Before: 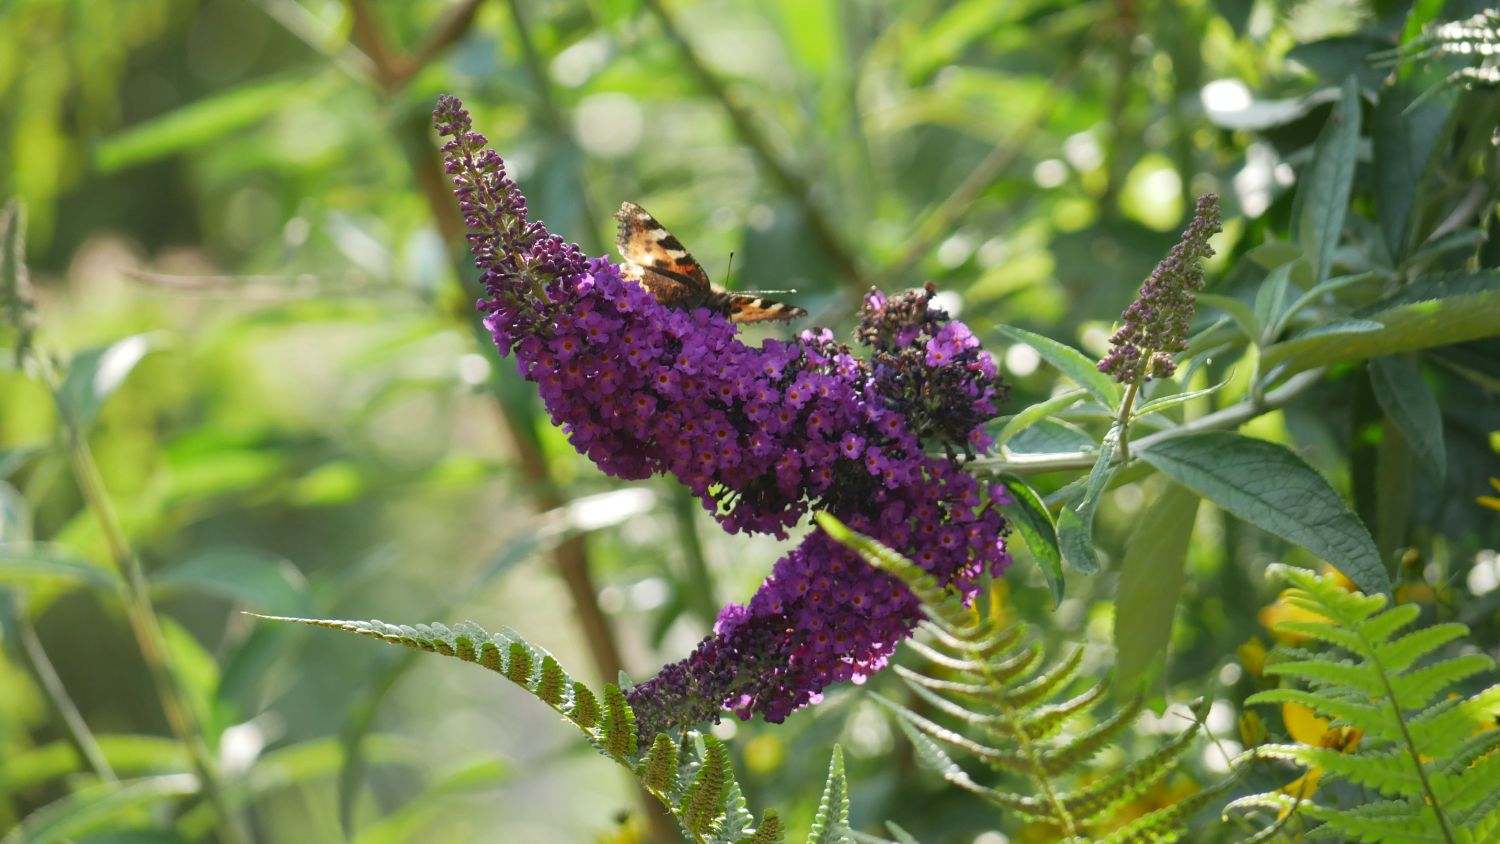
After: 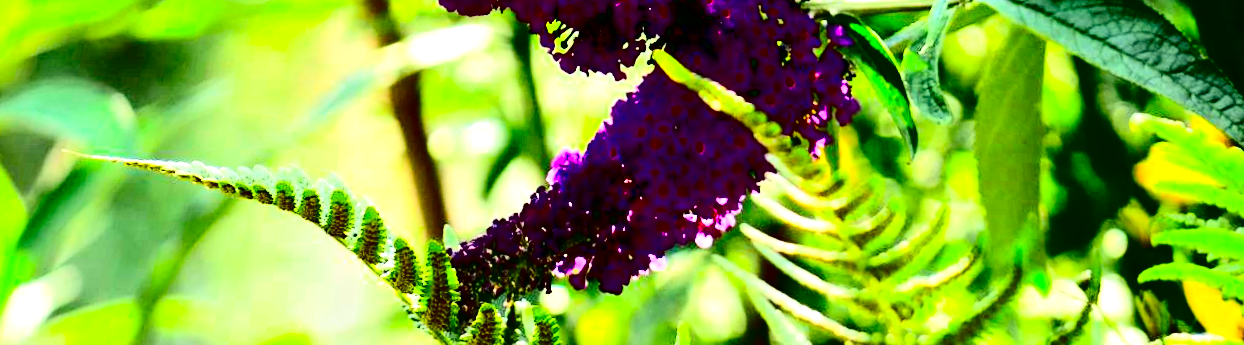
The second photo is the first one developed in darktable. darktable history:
contrast brightness saturation: contrast 0.77, brightness -1, saturation 1
exposure: black level correction 0, exposure 1.1 EV, compensate highlight preservation false
crop: top 45.551%, bottom 12.262%
rotate and perspective: rotation 0.72°, lens shift (vertical) -0.352, lens shift (horizontal) -0.051, crop left 0.152, crop right 0.859, crop top 0.019, crop bottom 0.964
